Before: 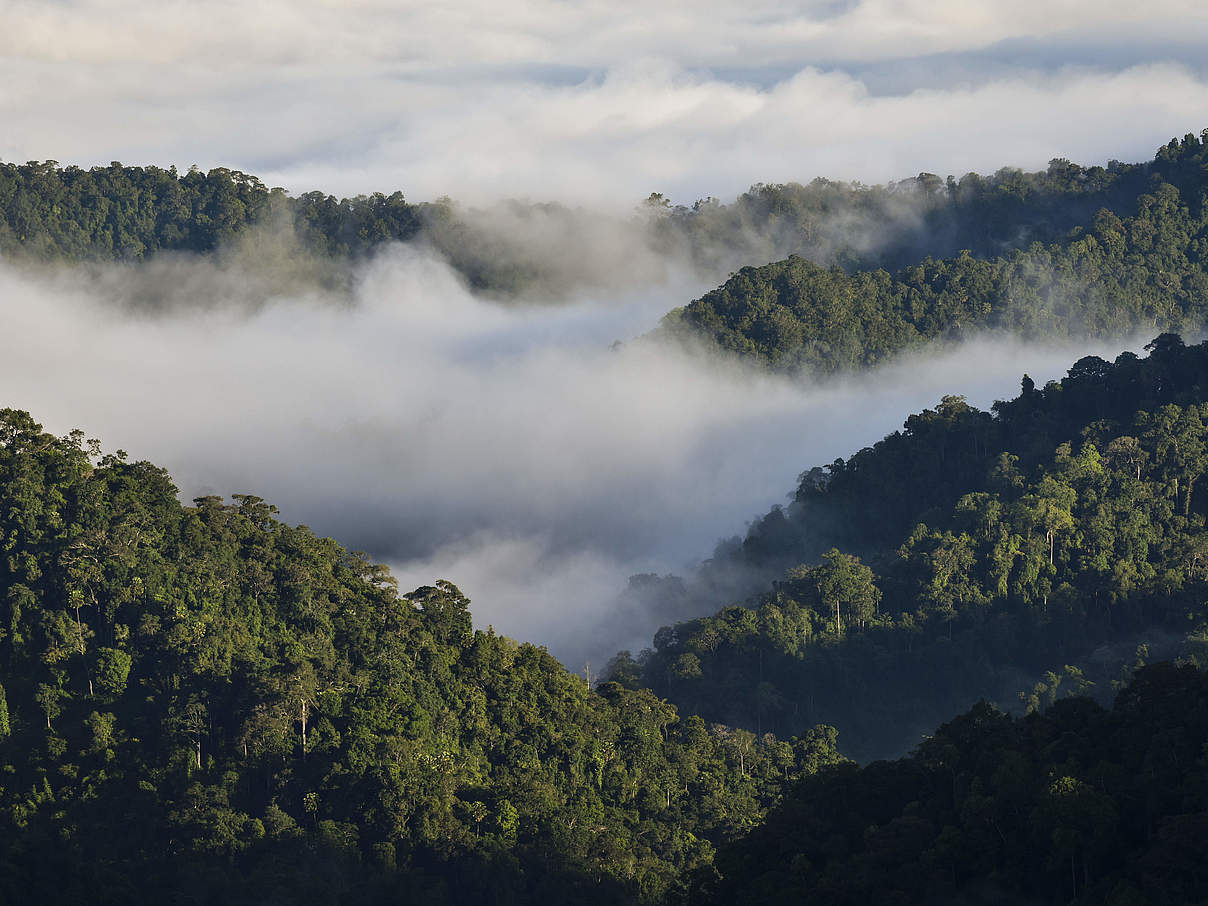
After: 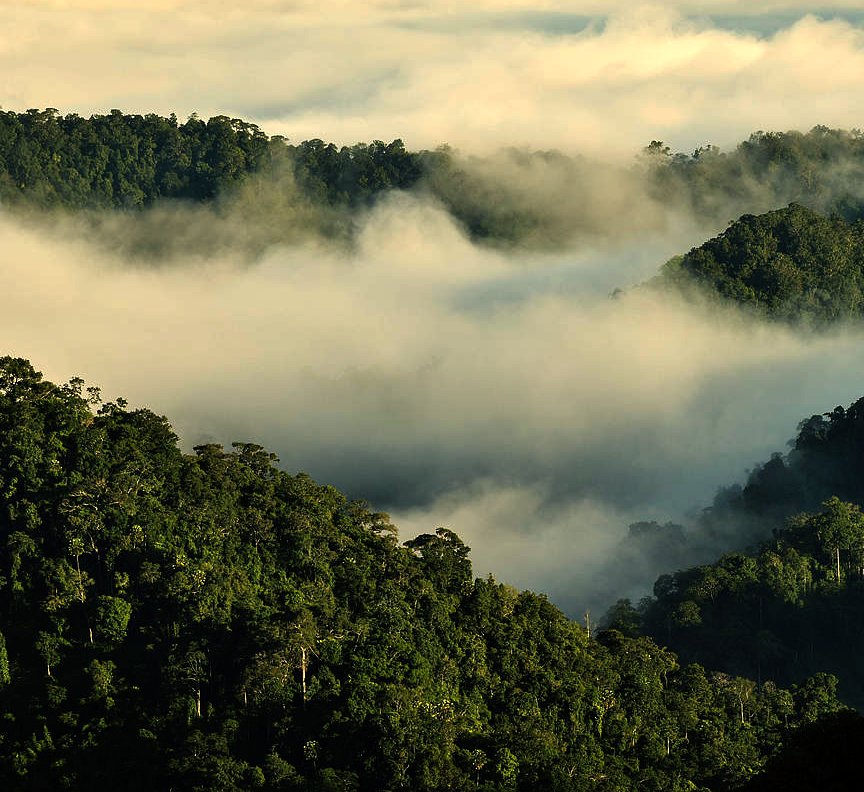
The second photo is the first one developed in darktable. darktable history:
crop: top 5.803%, right 27.864%, bottom 5.804%
color balance: mode lift, gamma, gain (sRGB), lift [1.014, 0.966, 0.918, 0.87], gamma [0.86, 0.734, 0.918, 0.976], gain [1.063, 1.13, 1.063, 0.86]
